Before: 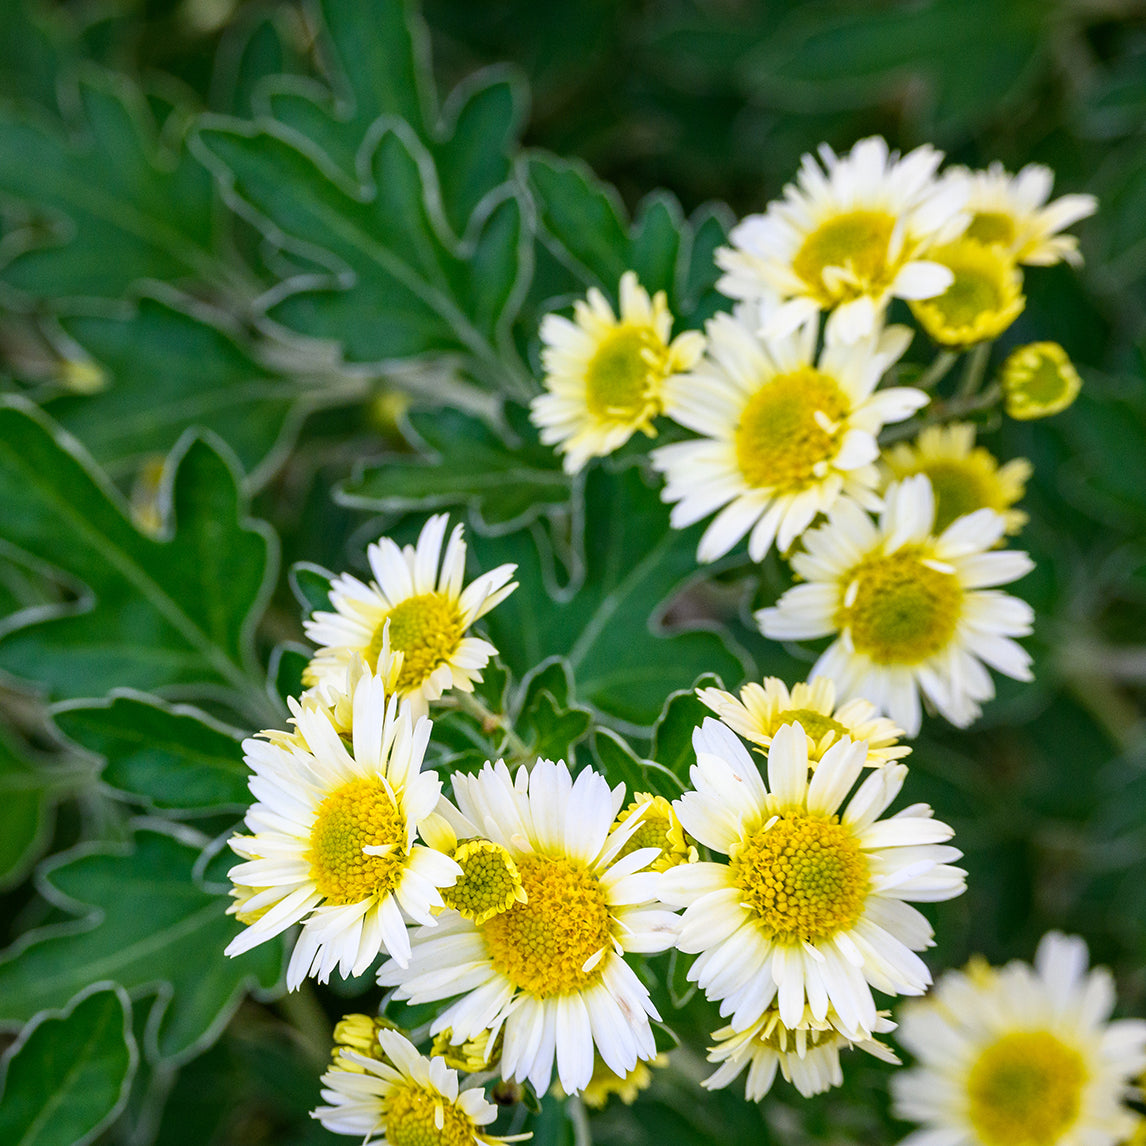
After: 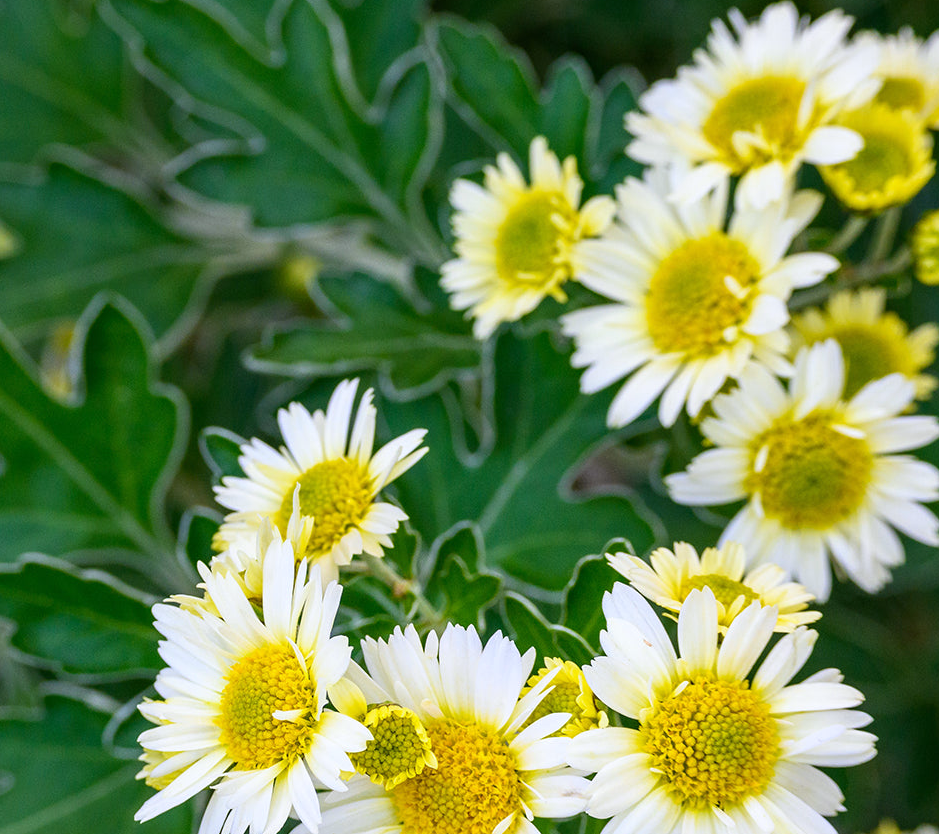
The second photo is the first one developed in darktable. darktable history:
crop: left 7.856%, top 11.836%, right 10.12%, bottom 15.387%
white balance: red 0.988, blue 1.017
